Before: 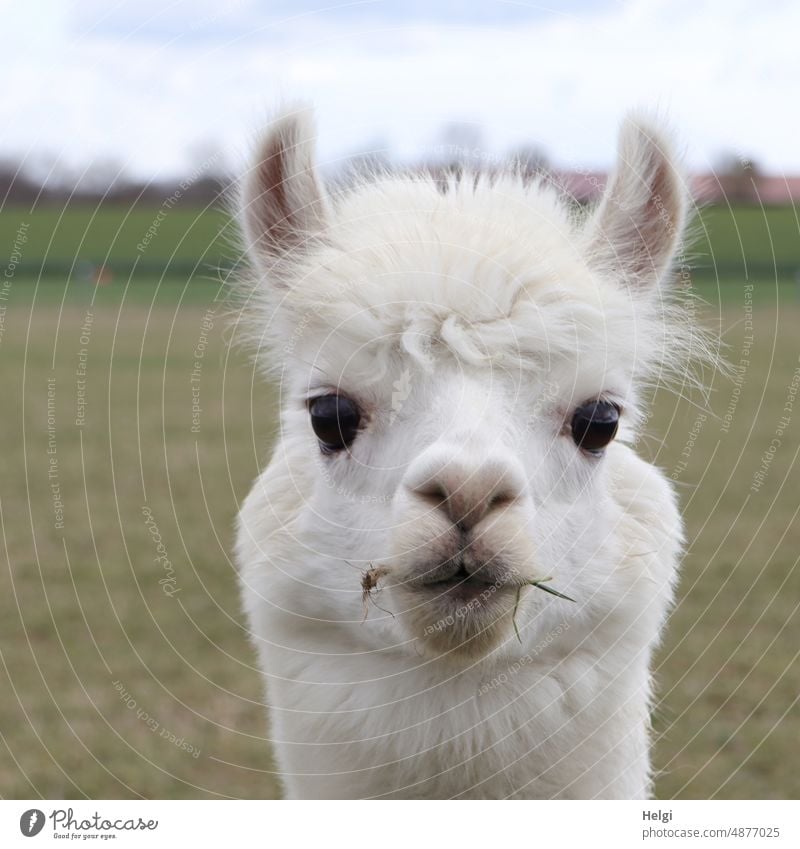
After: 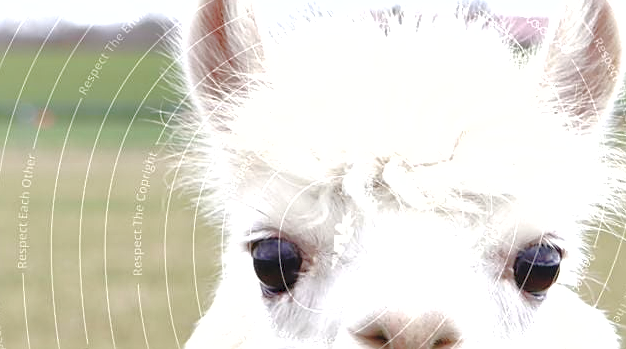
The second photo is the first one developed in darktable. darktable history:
exposure: black level correction 0.001, exposure 1.116 EV, compensate highlight preservation false
tone curve: curves: ch0 [(0, 0) (0.003, 0.044) (0.011, 0.045) (0.025, 0.048) (0.044, 0.051) (0.069, 0.065) (0.1, 0.08) (0.136, 0.108) (0.177, 0.152) (0.224, 0.216) (0.277, 0.305) (0.335, 0.392) (0.399, 0.481) (0.468, 0.579) (0.543, 0.658) (0.623, 0.729) (0.709, 0.8) (0.801, 0.867) (0.898, 0.93) (1, 1)], preserve colors none
crop: left 7.282%, top 18.598%, right 14.429%, bottom 40.209%
sharpen: on, module defaults
shadows and highlights: on, module defaults
